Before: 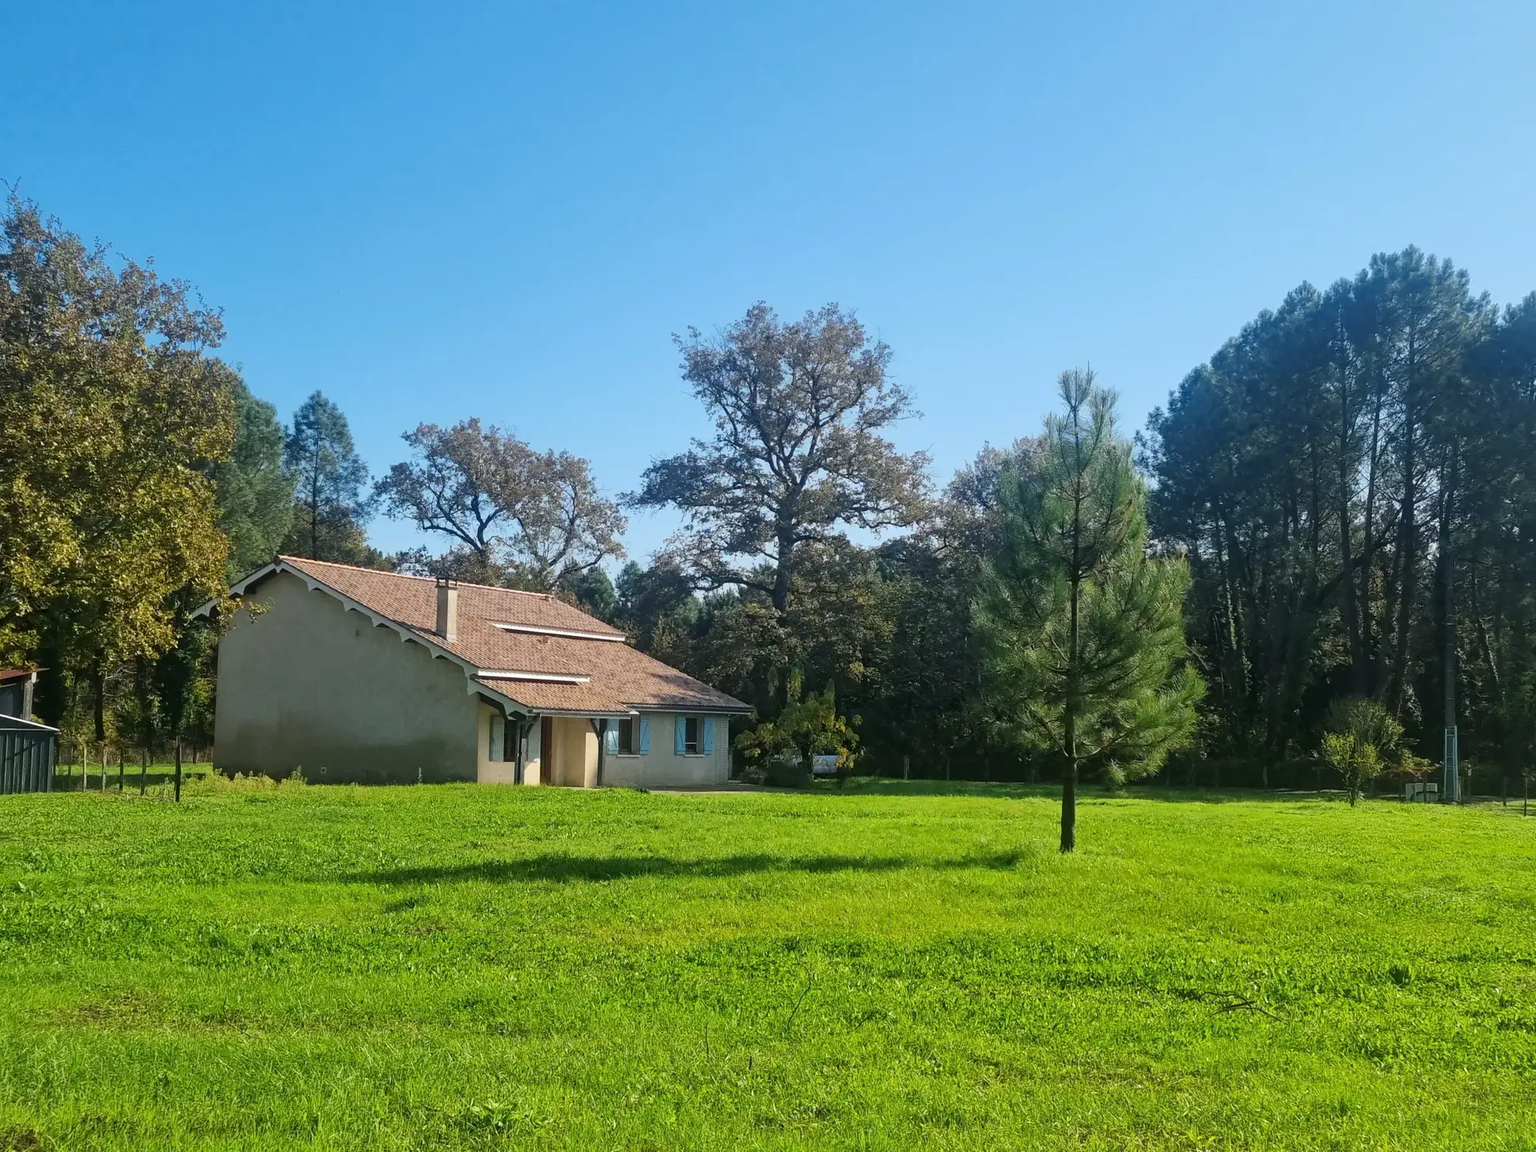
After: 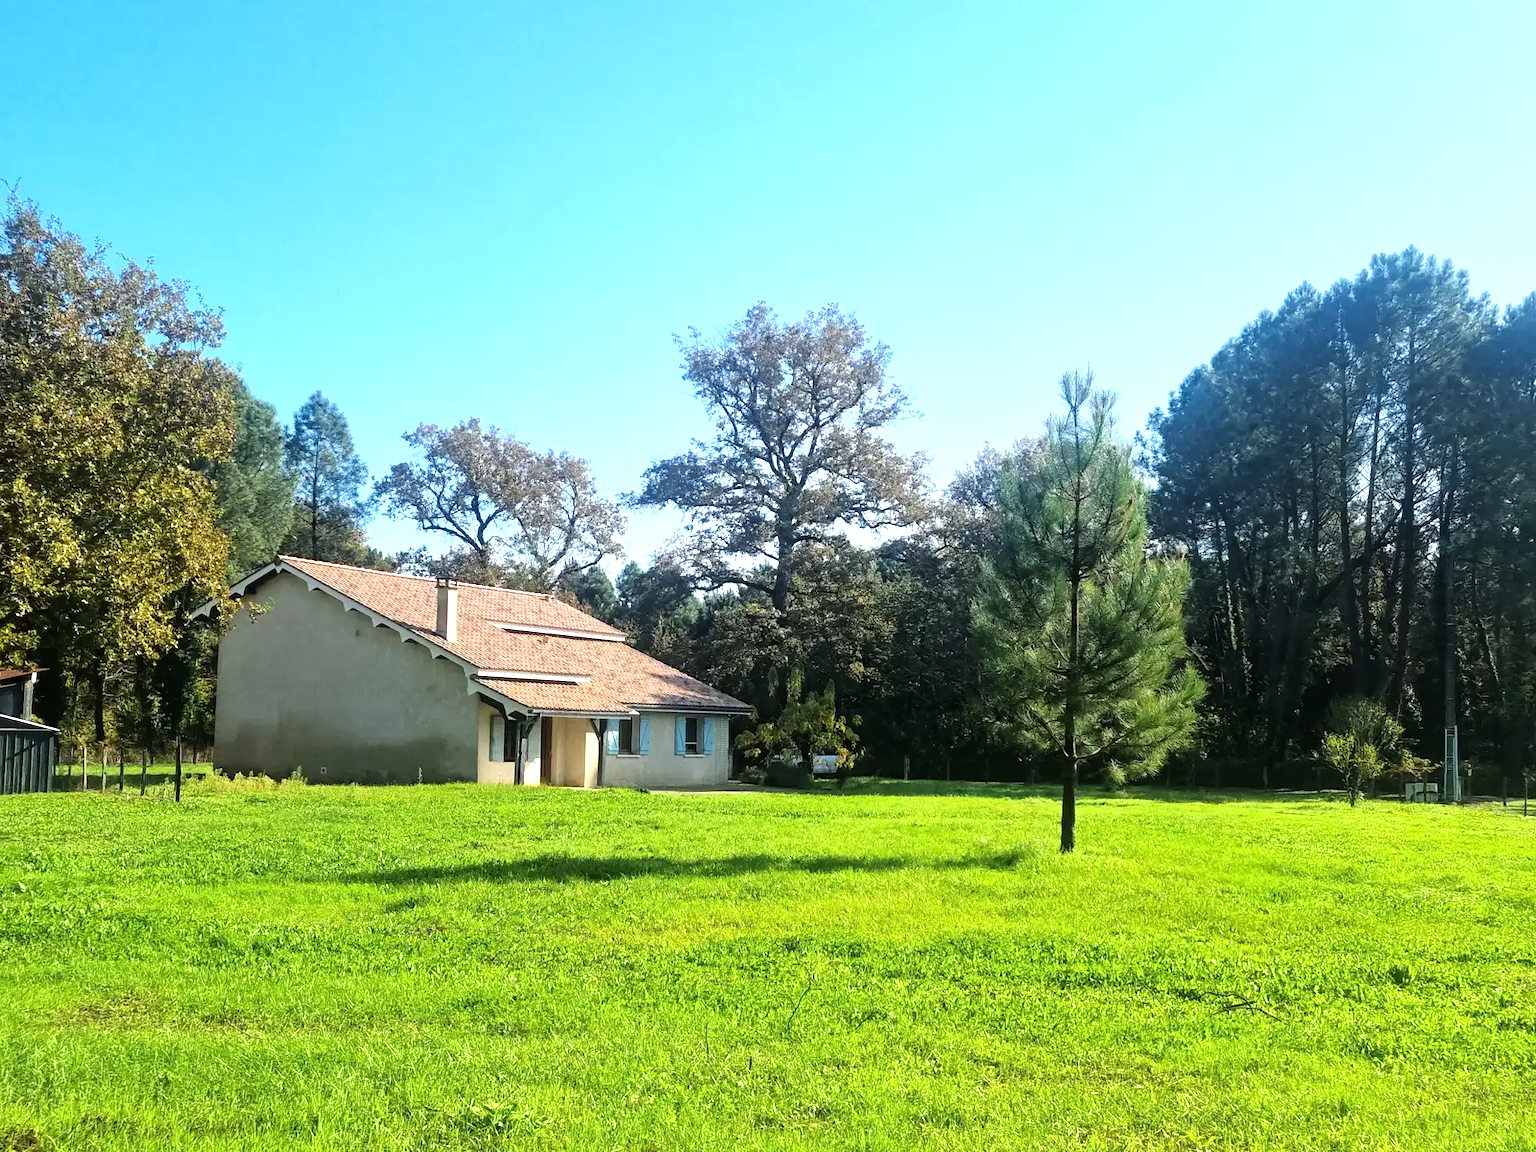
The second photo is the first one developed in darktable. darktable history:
tone equalizer: -8 EV -1.09 EV, -7 EV -1.04 EV, -6 EV -0.861 EV, -5 EV -0.566 EV, -3 EV 0.567 EV, -2 EV 0.89 EV, -1 EV 1 EV, +0 EV 1.08 EV
exposure: compensate highlight preservation false
